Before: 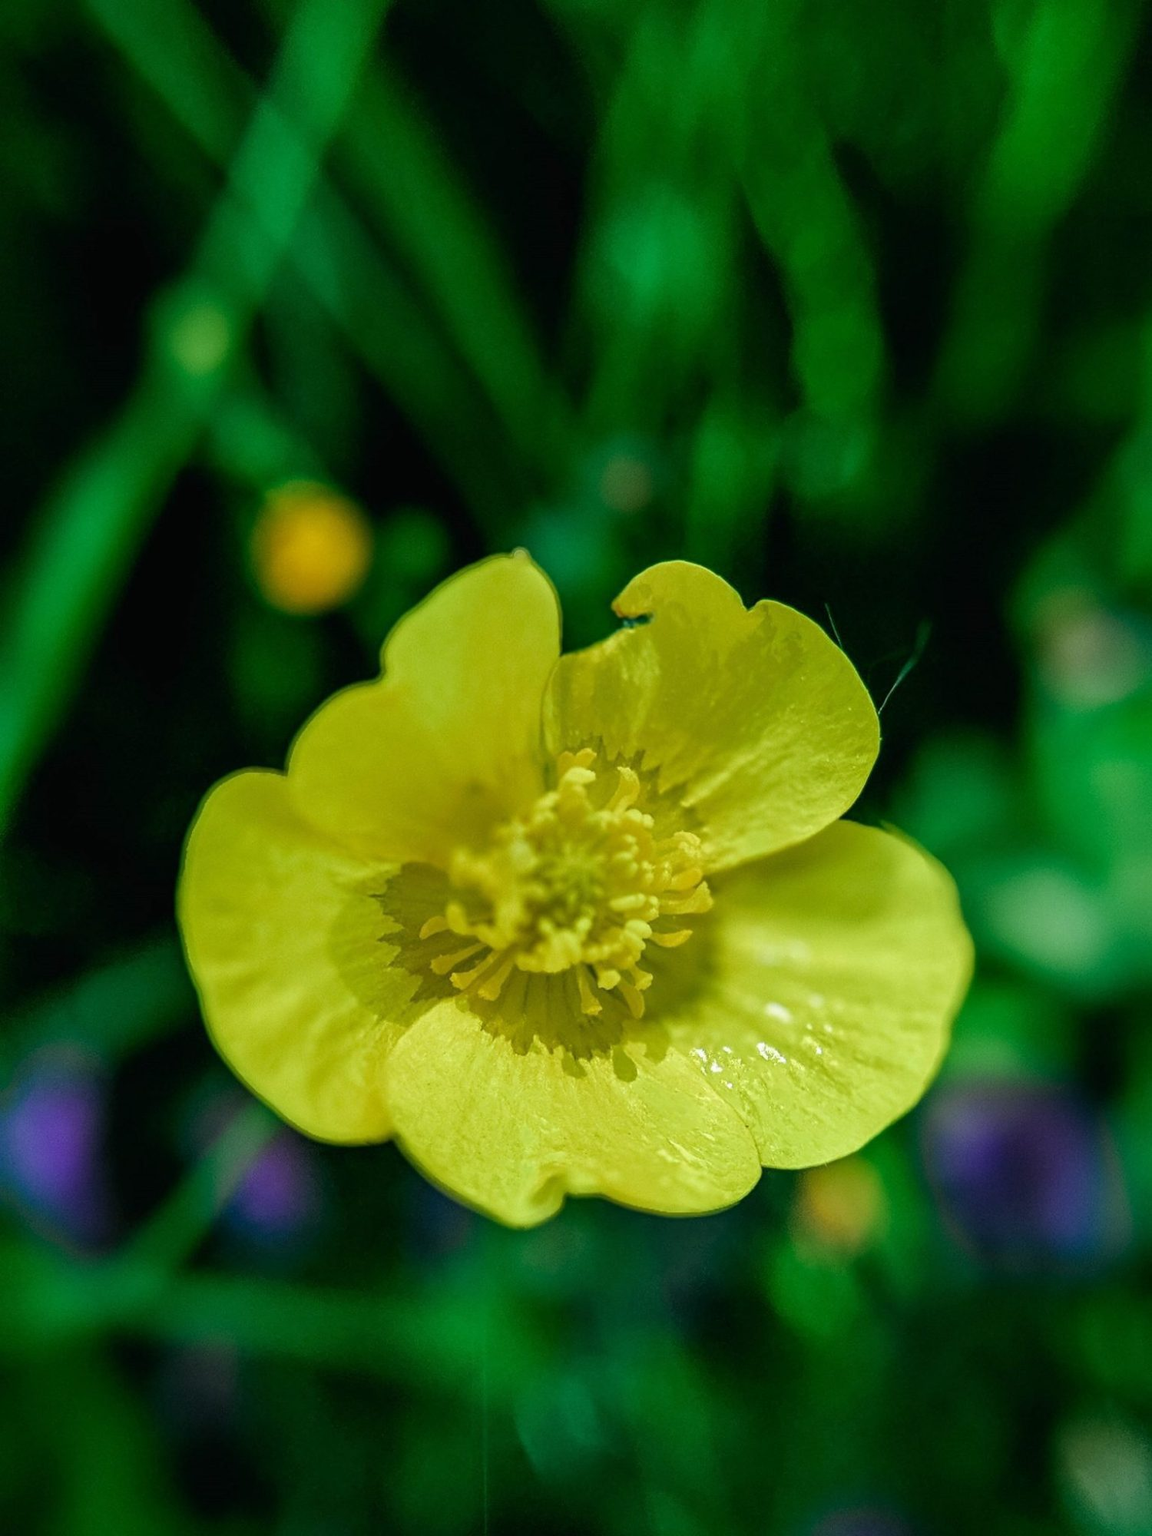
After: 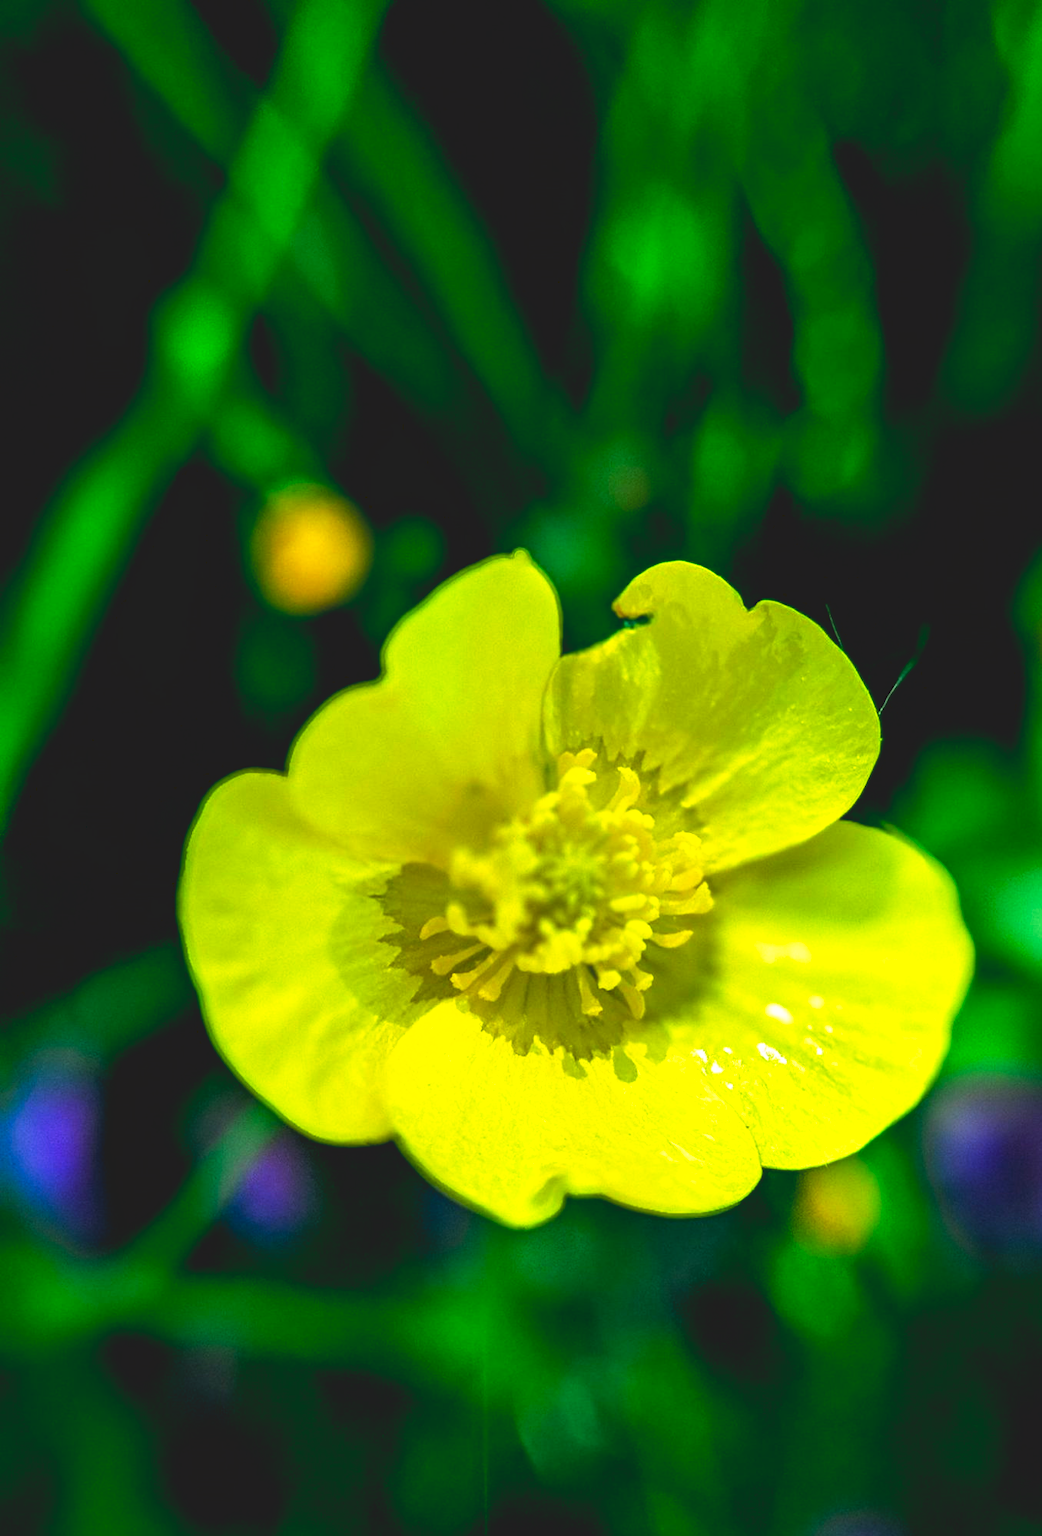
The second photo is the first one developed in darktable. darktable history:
color balance rgb: perceptual saturation grading › global saturation 20%, global vibrance 20%
crop: right 9.509%, bottom 0.031%
tone curve: curves: ch0 [(0, 0) (0.003, 0.116) (0.011, 0.116) (0.025, 0.113) (0.044, 0.114) (0.069, 0.118) (0.1, 0.137) (0.136, 0.171) (0.177, 0.213) (0.224, 0.259) (0.277, 0.316) (0.335, 0.381) (0.399, 0.458) (0.468, 0.548) (0.543, 0.654) (0.623, 0.775) (0.709, 0.895) (0.801, 0.972) (0.898, 0.991) (1, 1)], preserve colors none
